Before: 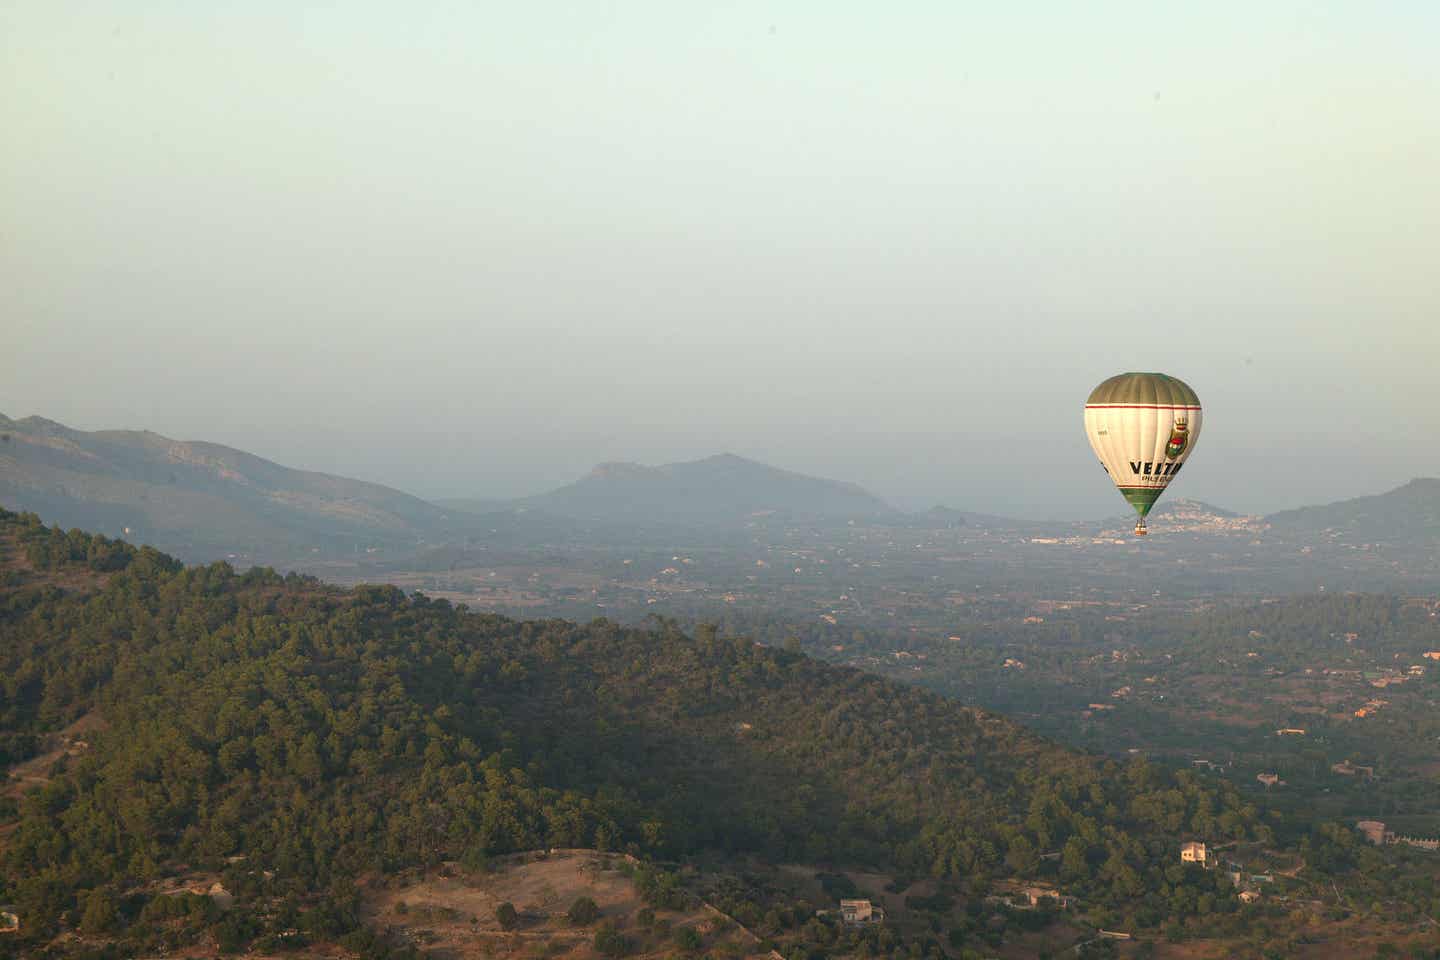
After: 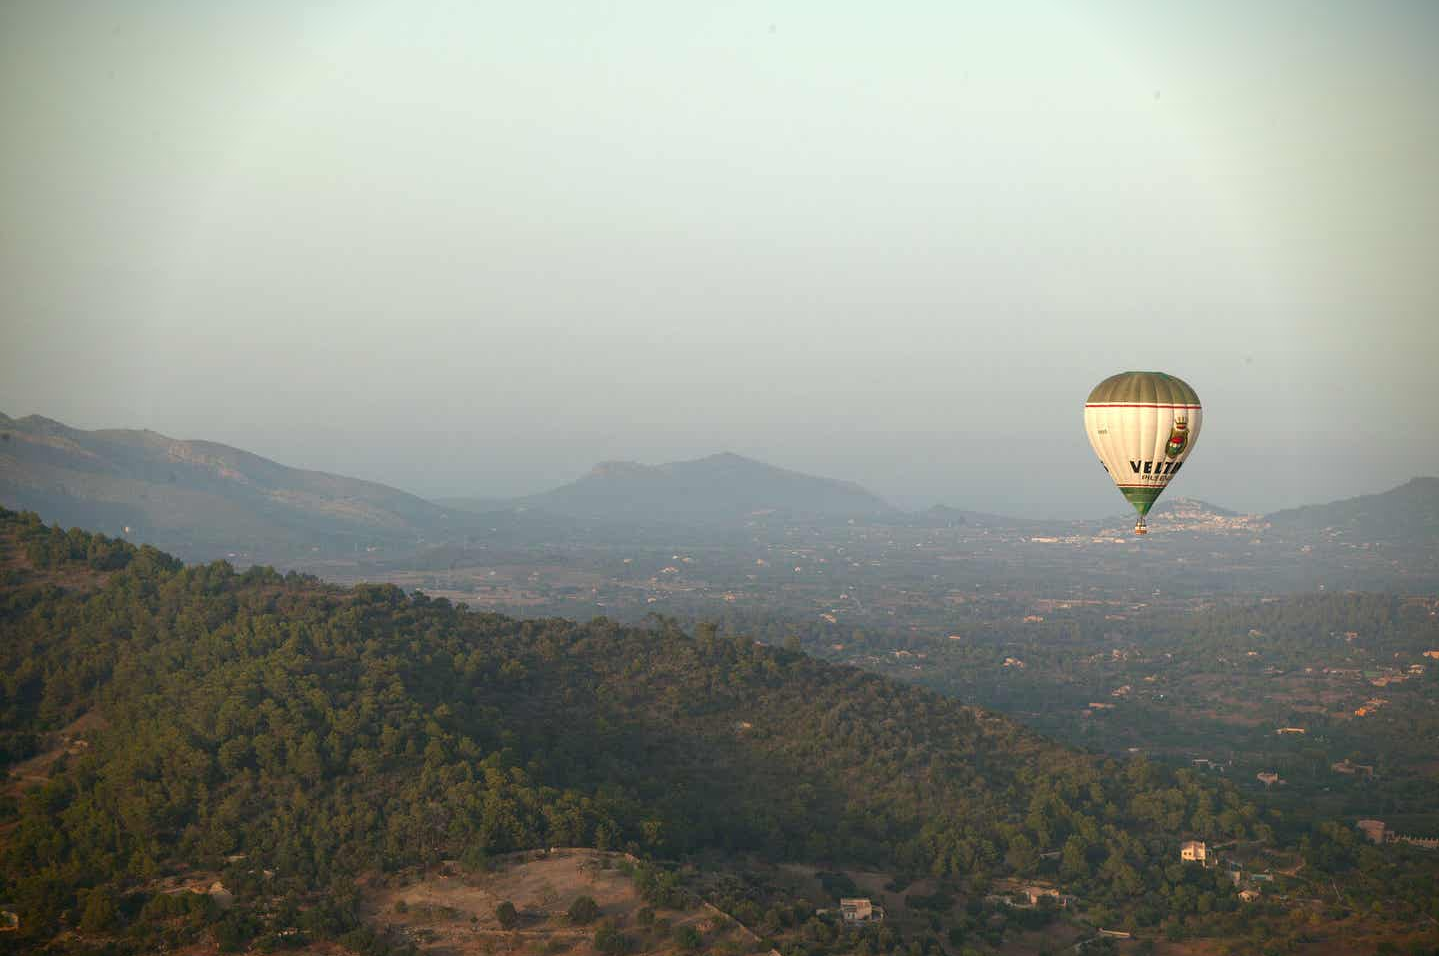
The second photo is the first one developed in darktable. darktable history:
crop: top 0.173%, bottom 0.166%
vignetting: fall-off radius 61.02%, brightness -0.989, saturation 0.494, unbound false
